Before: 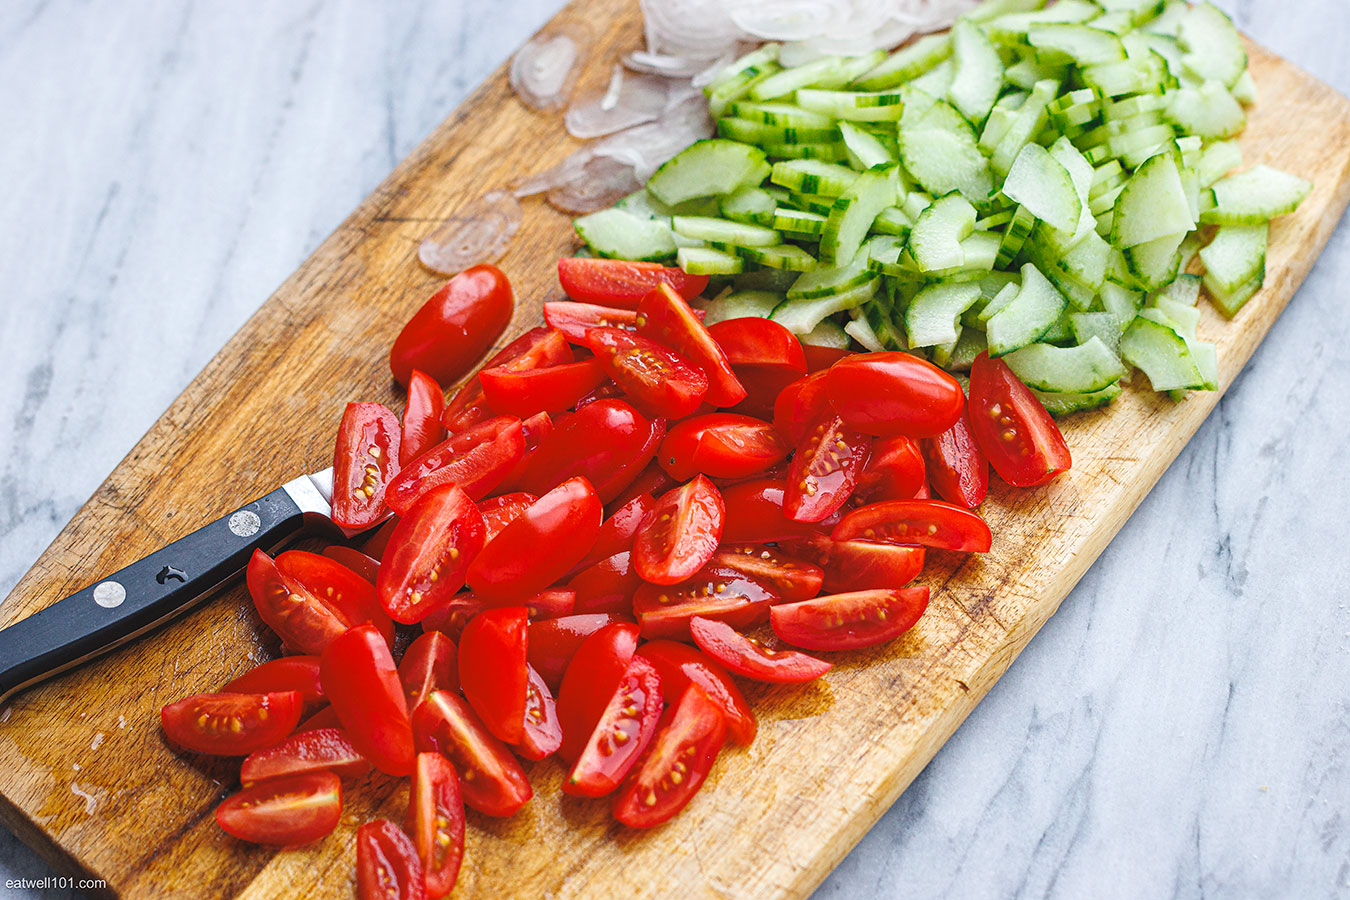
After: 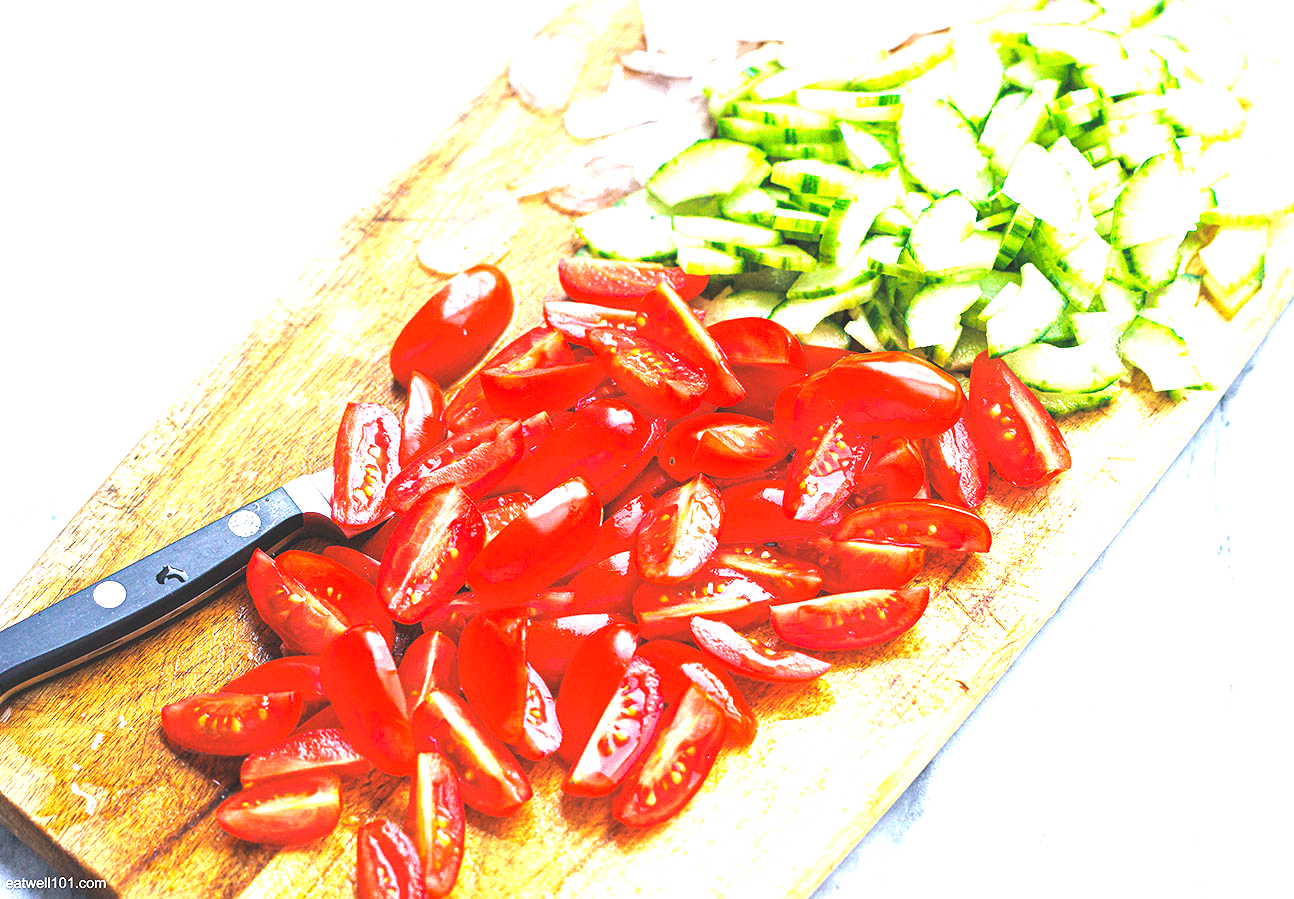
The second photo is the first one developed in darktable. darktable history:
crop: right 4.126%, bottom 0.031%
exposure: black level correction 0, exposure 1.741 EV, compensate exposure bias true, compensate highlight preservation false
white balance: red 0.982, blue 1.018
